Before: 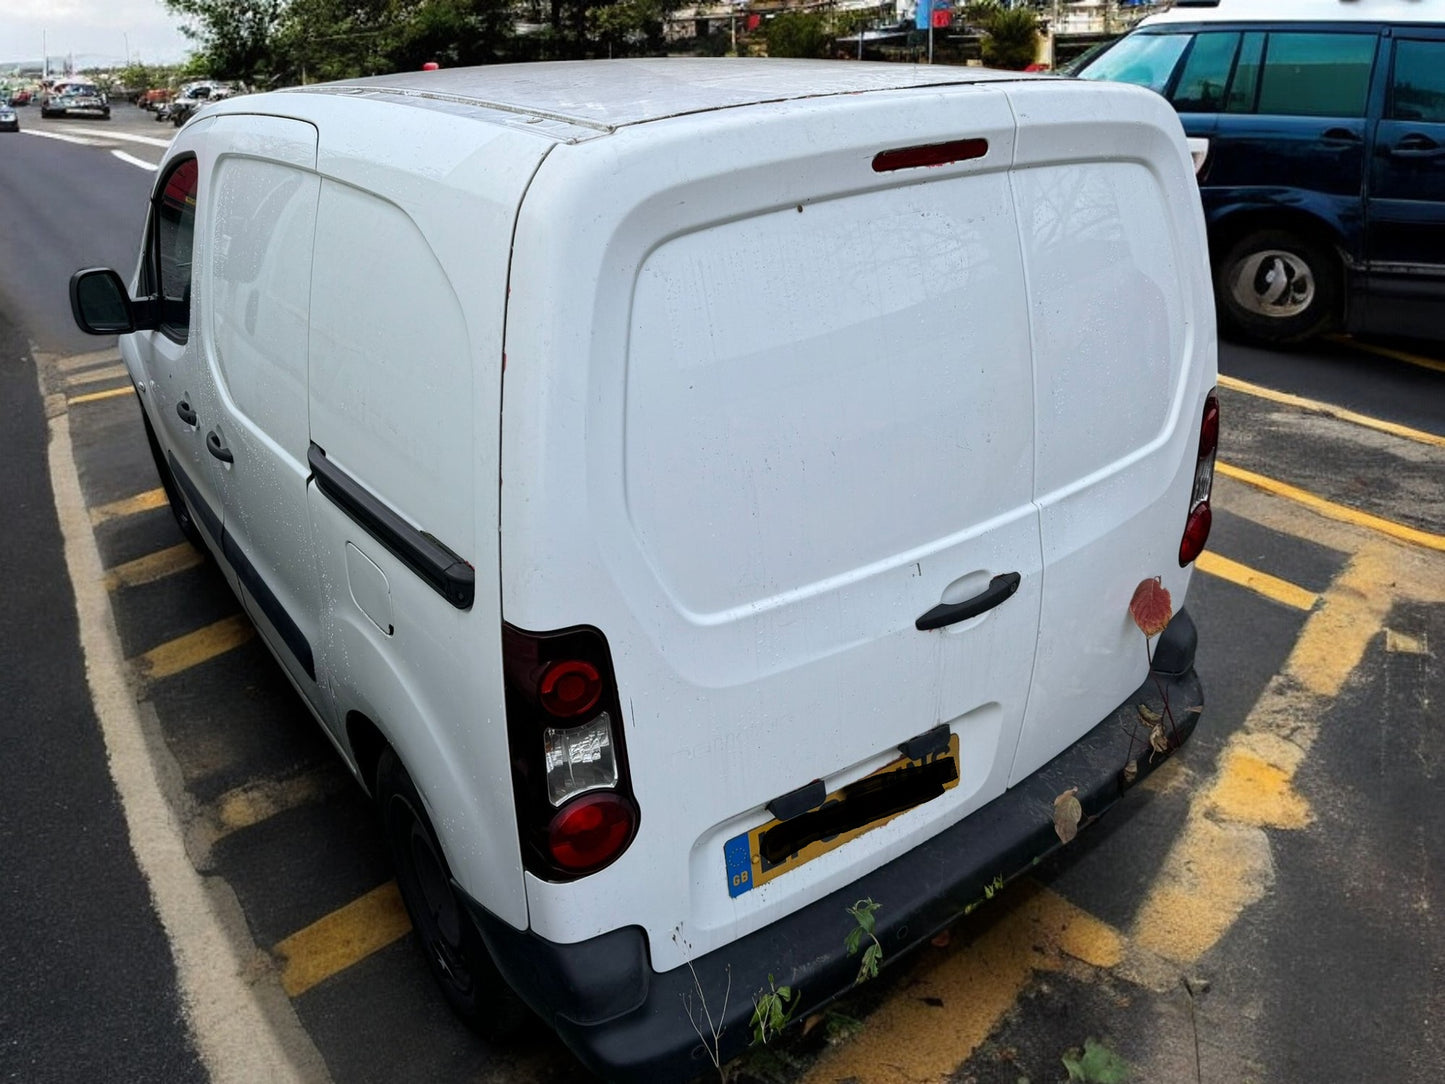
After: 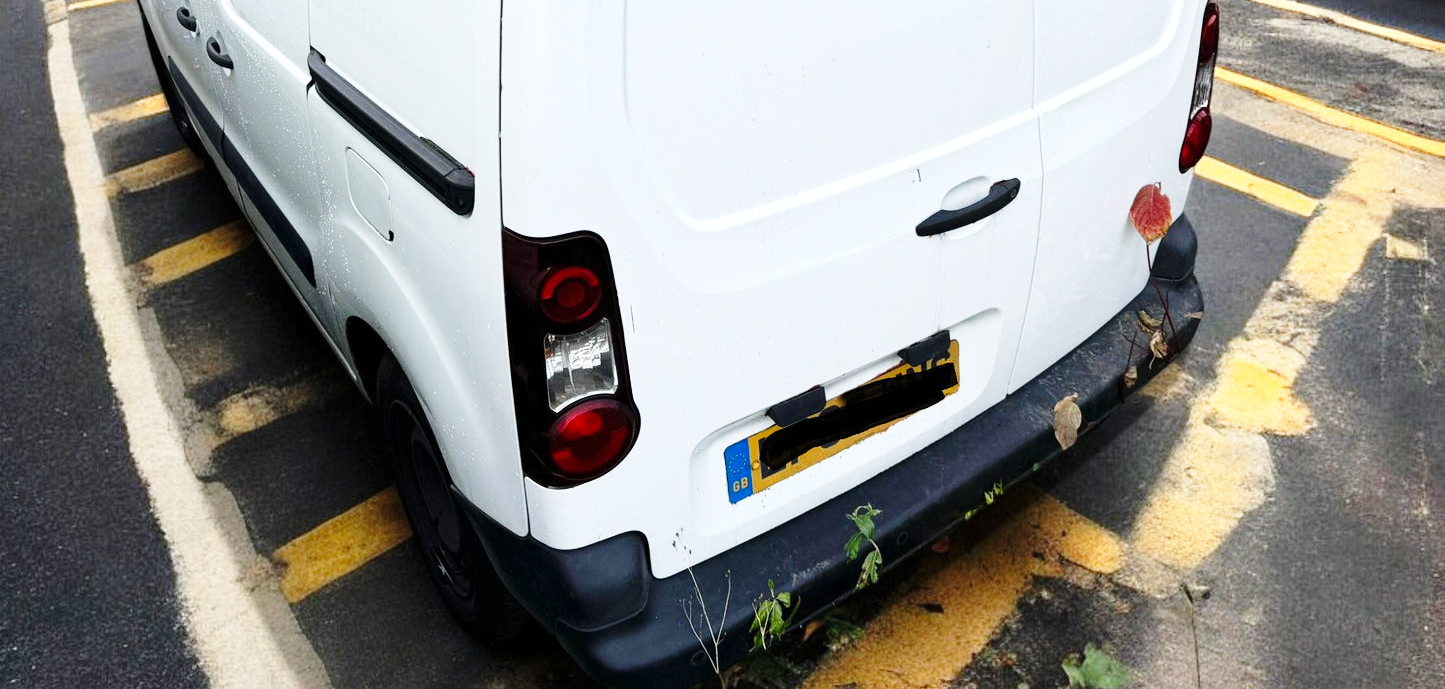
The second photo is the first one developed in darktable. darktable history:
base curve: curves: ch0 [(0, 0) (0.028, 0.03) (0.121, 0.232) (0.46, 0.748) (0.859, 0.968) (1, 1)], preserve colors none
crop and rotate: top 36.435%
exposure: exposure 0.496 EV, compensate highlight preservation false
